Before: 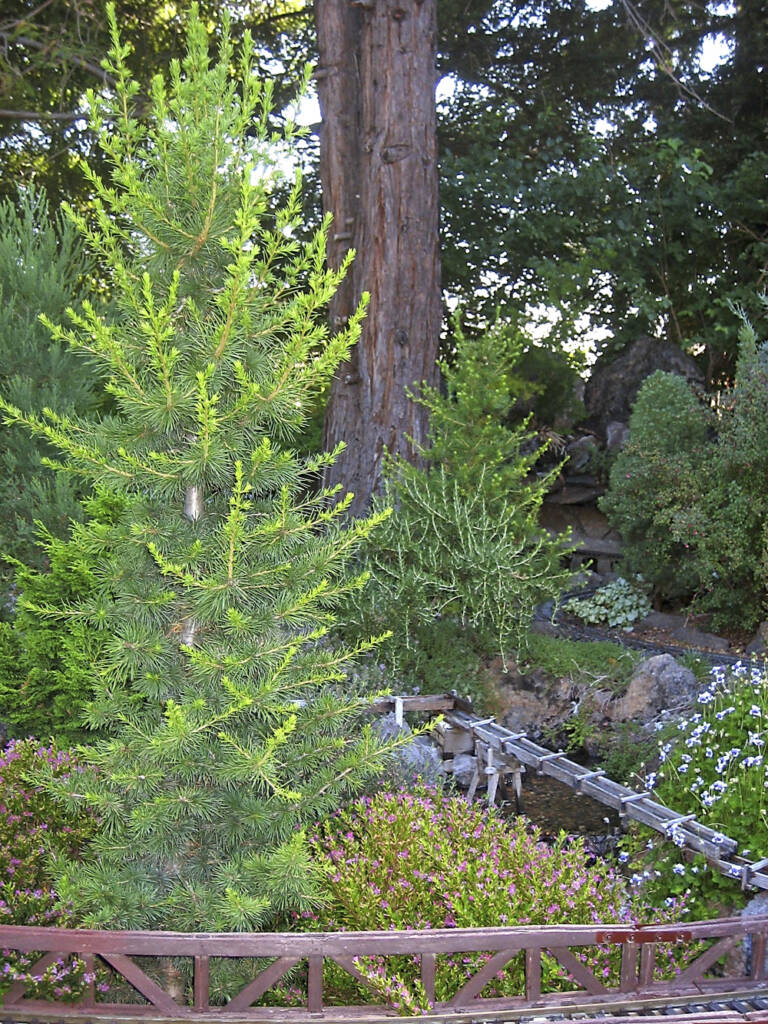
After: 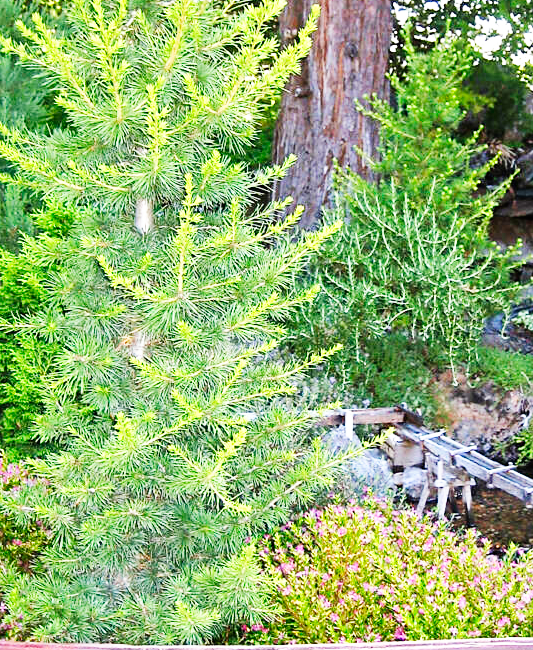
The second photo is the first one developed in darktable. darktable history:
base curve: curves: ch0 [(0, 0) (0.007, 0.004) (0.027, 0.03) (0.046, 0.07) (0.207, 0.54) (0.442, 0.872) (0.673, 0.972) (1, 1)], preserve colors none
crop: left 6.626%, top 28.045%, right 23.869%, bottom 8.419%
shadows and highlights: shadows 36.23, highlights -27.15, soften with gaussian
